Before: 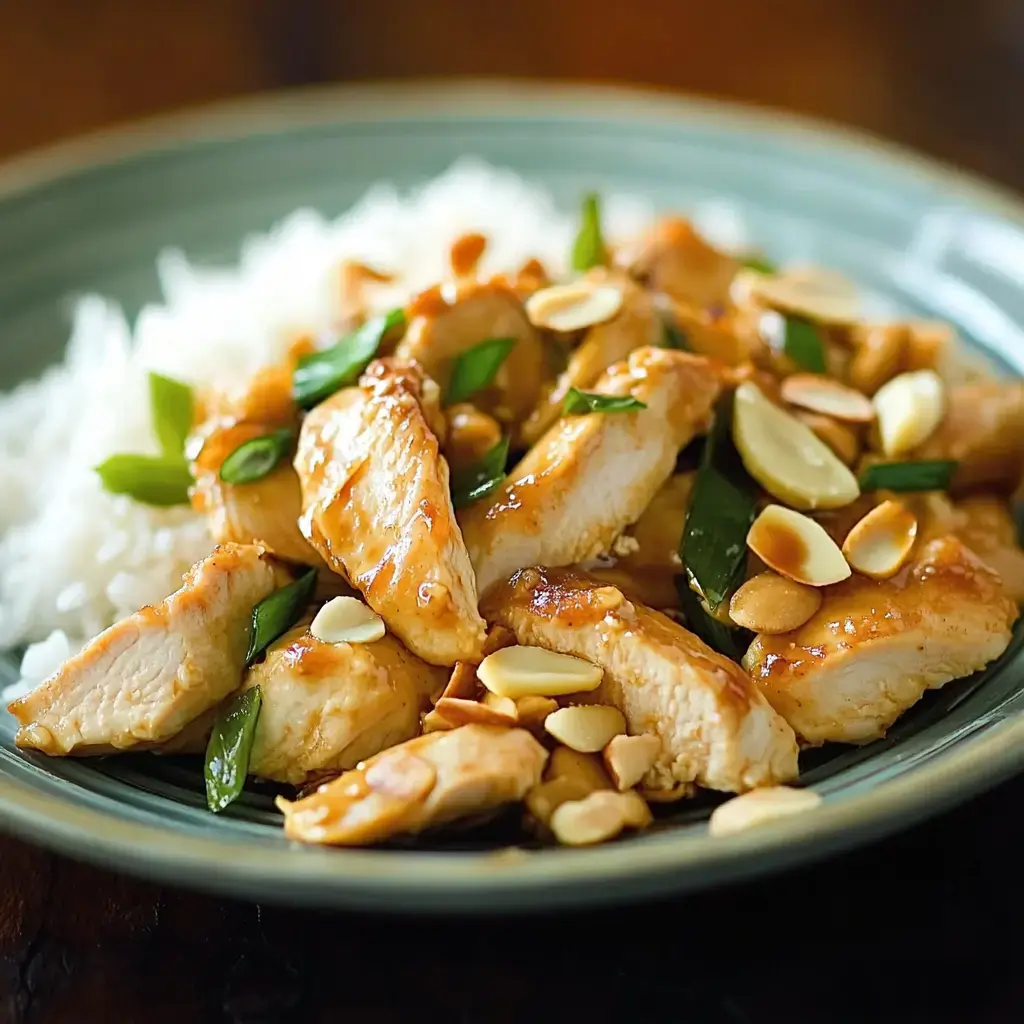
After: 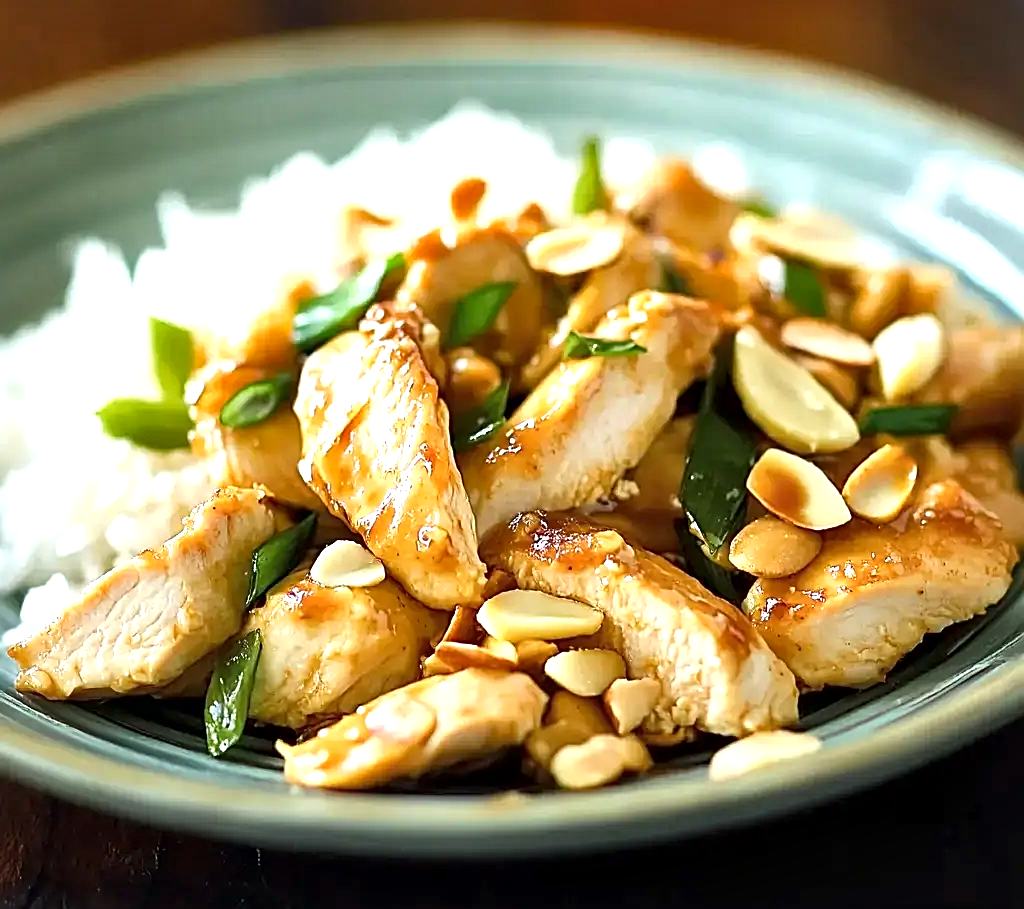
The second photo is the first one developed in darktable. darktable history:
exposure: exposure 0.566 EV, compensate highlight preservation false
local contrast: mode bilateral grid, contrast 26, coarseness 61, detail 151%, midtone range 0.2
sharpen: on, module defaults
crop and rotate: top 5.506%, bottom 5.69%
